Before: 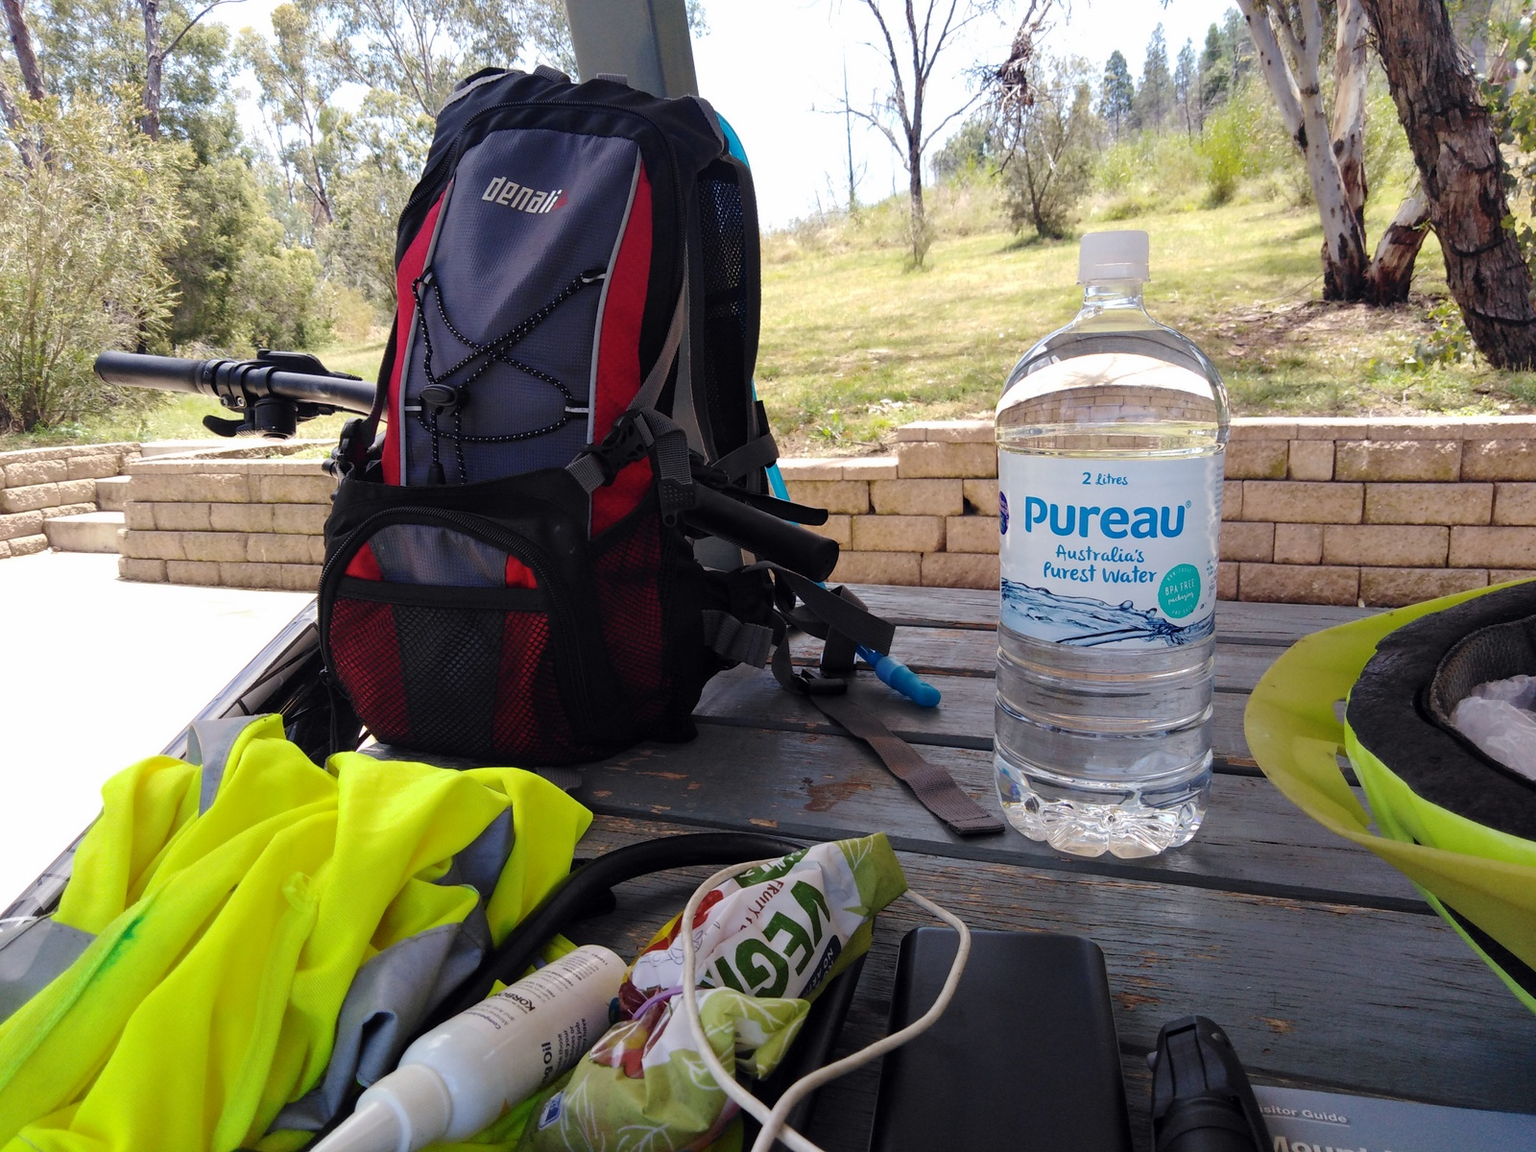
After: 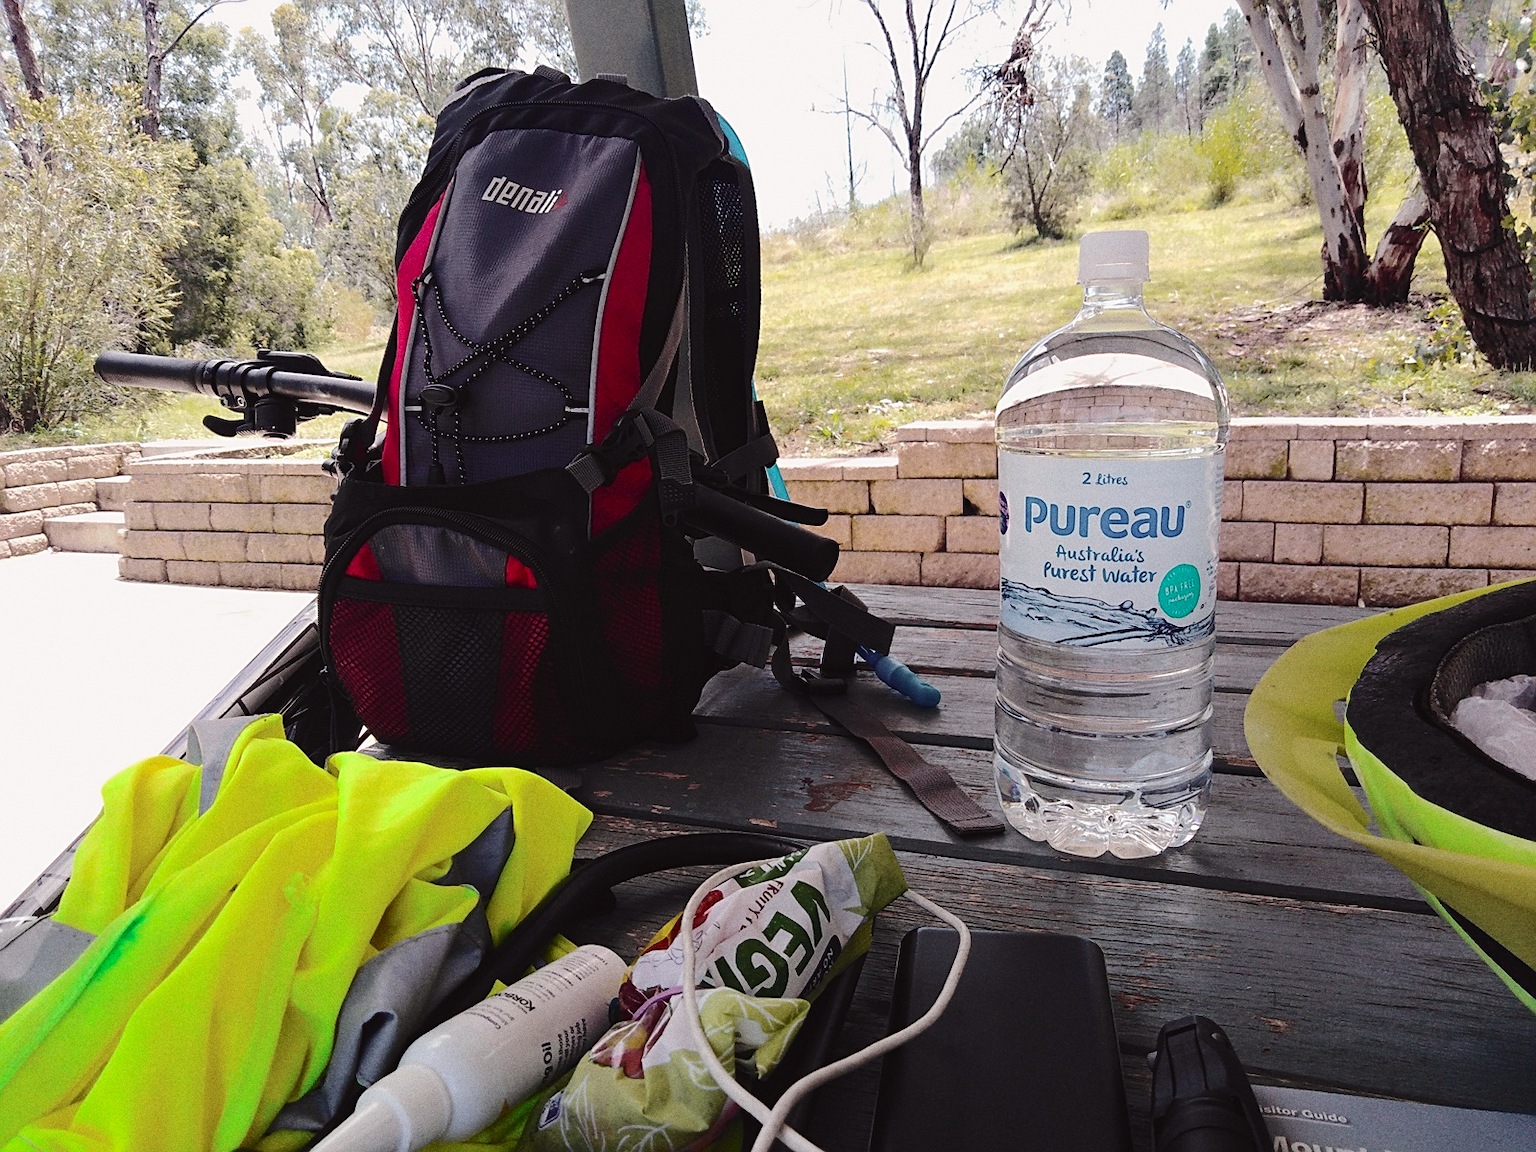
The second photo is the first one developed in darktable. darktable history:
grain: coarseness 3.21 ISO
tone curve: curves: ch0 [(0, 0.032) (0.094, 0.08) (0.265, 0.208) (0.41, 0.417) (0.485, 0.524) (0.638, 0.673) (0.845, 0.828) (0.994, 0.964)]; ch1 [(0, 0) (0.161, 0.092) (0.37, 0.302) (0.437, 0.456) (0.469, 0.482) (0.498, 0.504) (0.576, 0.583) (0.644, 0.638) (0.725, 0.765) (1, 1)]; ch2 [(0, 0) (0.352, 0.403) (0.45, 0.469) (0.502, 0.504) (0.54, 0.521) (0.589, 0.576) (1, 1)], color space Lab, independent channels, preserve colors none
sharpen: on, module defaults
